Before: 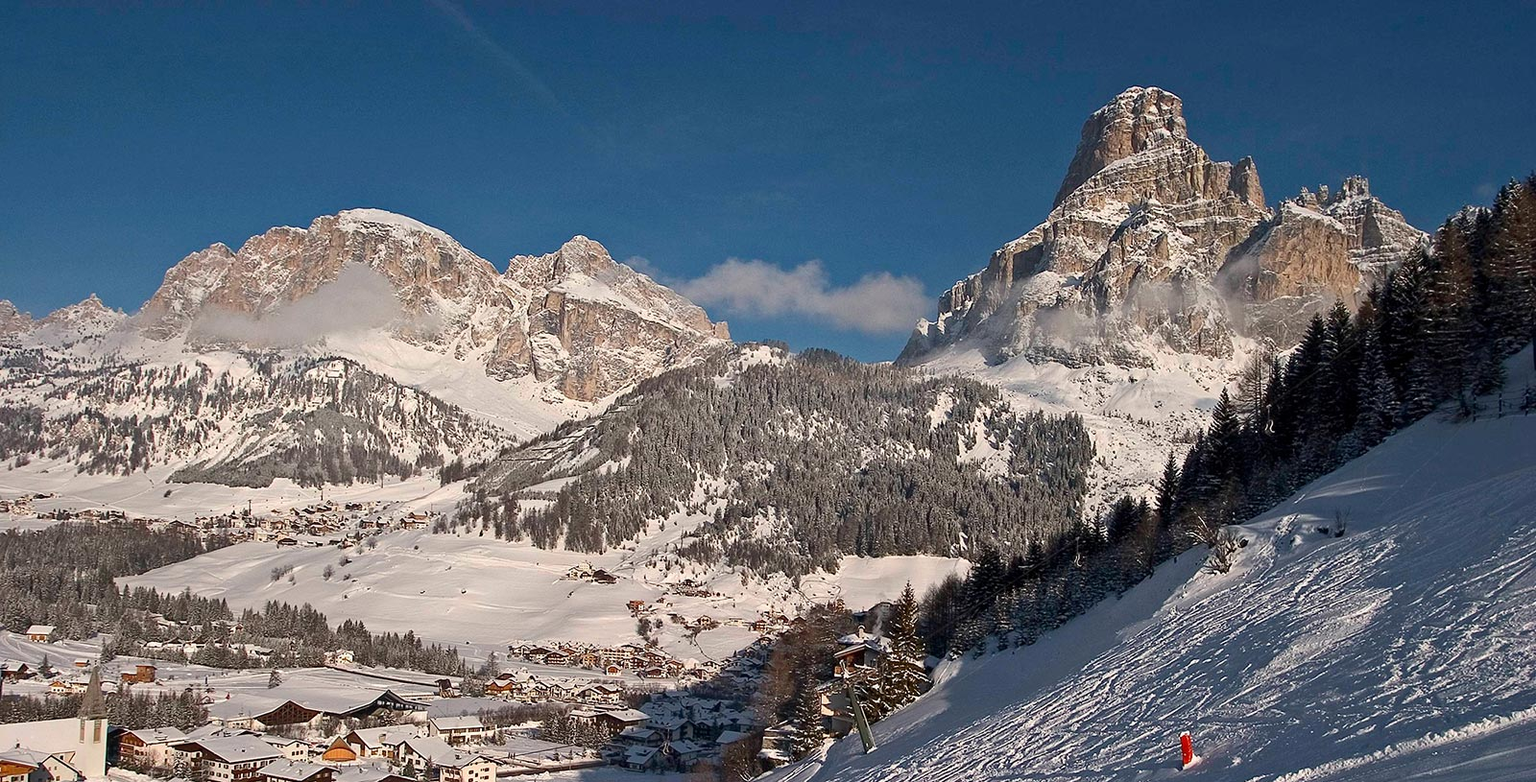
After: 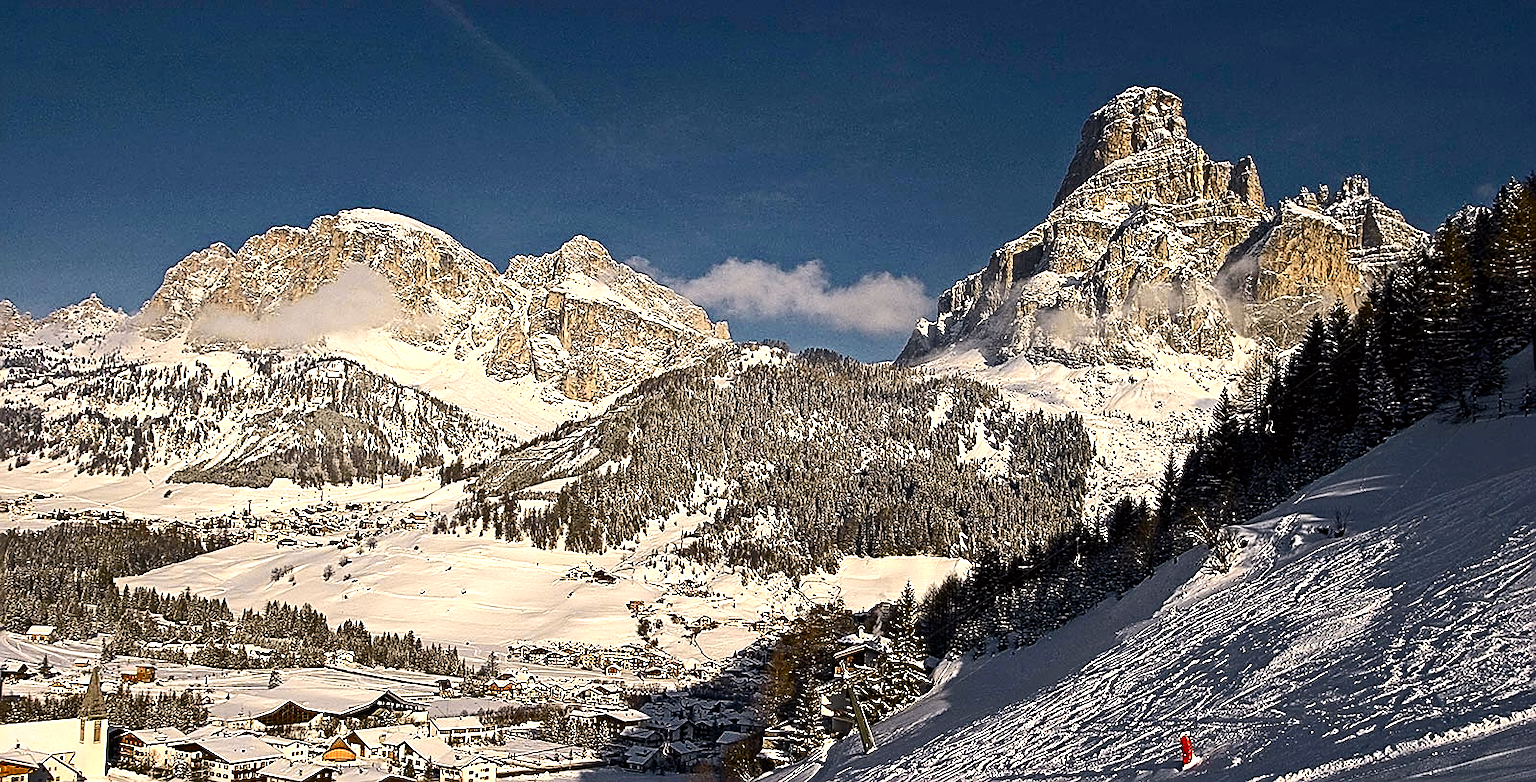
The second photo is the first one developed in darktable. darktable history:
sharpen: amount 0.907
color correction: highlights a* 3.64, highlights b* 5.11
tone curve: curves: ch0 [(0, 0) (0.239, 0.248) (0.508, 0.606) (0.828, 0.878) (1, 1)]; ch1 [(0, 0) (0.401, 0.42) (0.45, 0.464) (0.492, 0.498) (0.511, 0.507) (0.561, 0.549) (0.688, 0.726) (1, 1)]; ch2 [(0, 0) (0.411, 0.433) (0.5, 0.504) (0.545, 0.574) (1, 1)], color space Lab, independent channels, preserve colors none
color balance rgb: perceptual saturation grading › global saturation 20%, perceptual saturation grading › highlights -49.4%, perceptual saturation grading › shadows 26.035%, perceptual brilliance grading › highlights 14.347%, perceptual brilliance grading › mid-tones -6.658%, perceptual brilliance grading › shadows -26.601%, global vibrance 30.141%, contrast 10.433%
